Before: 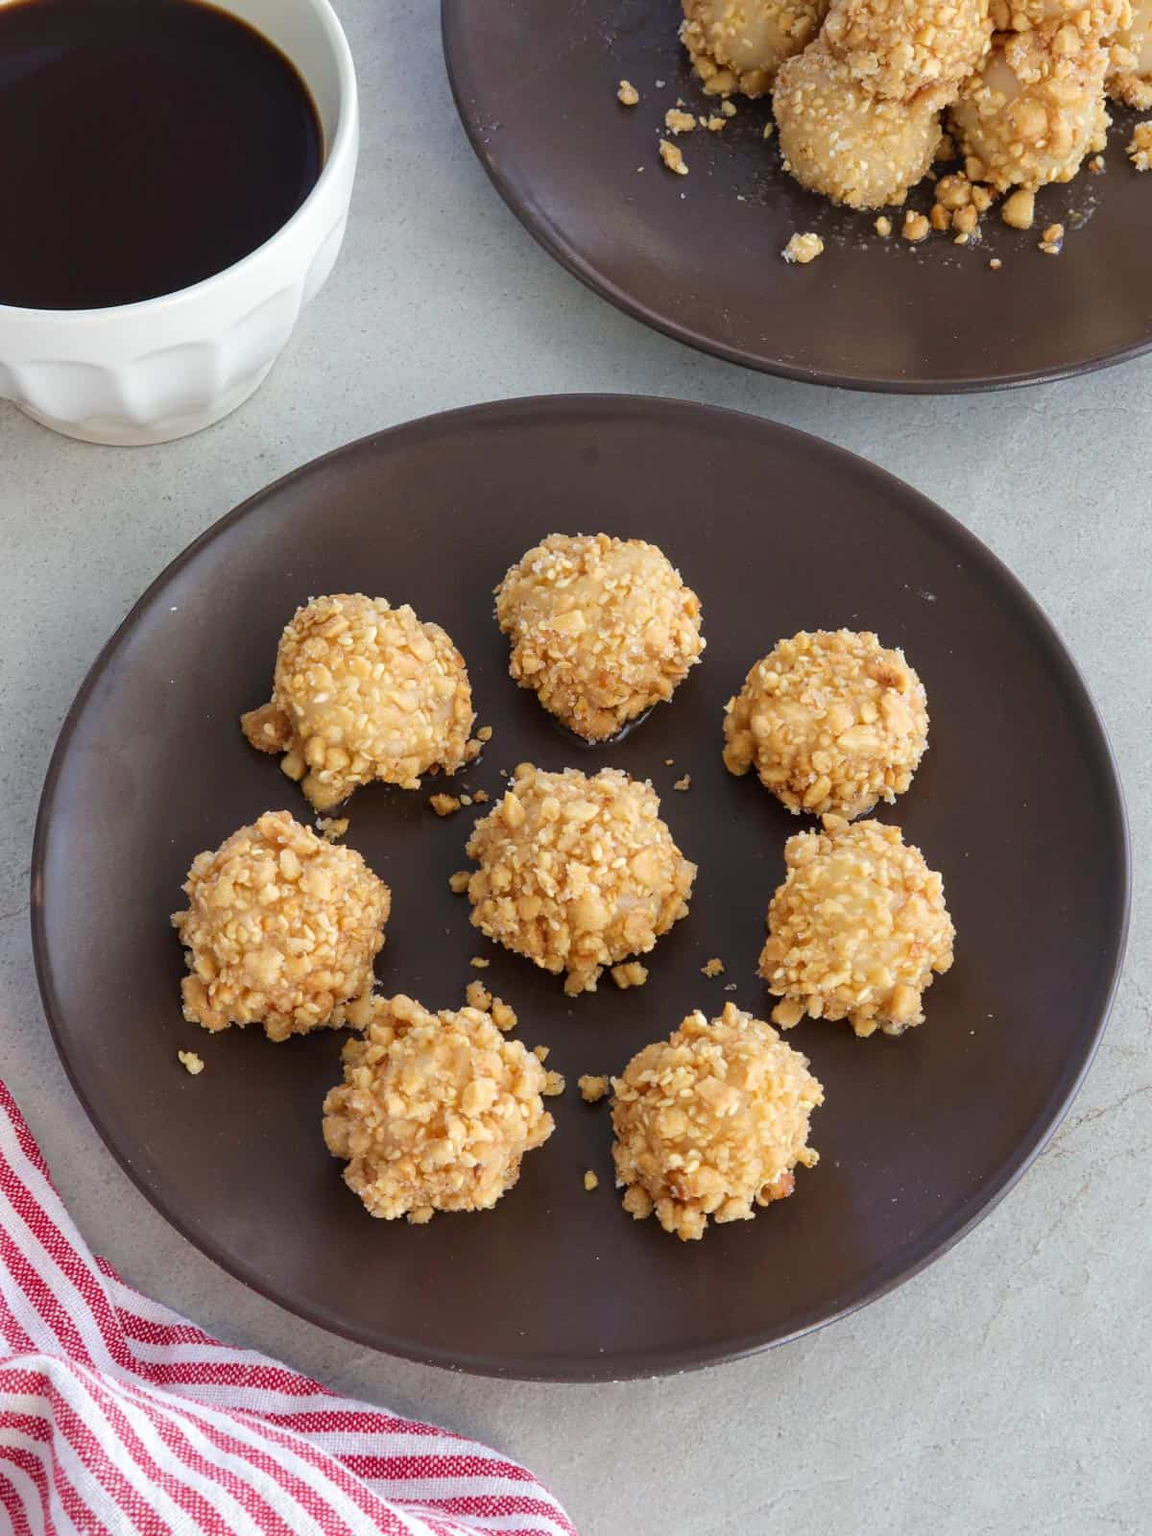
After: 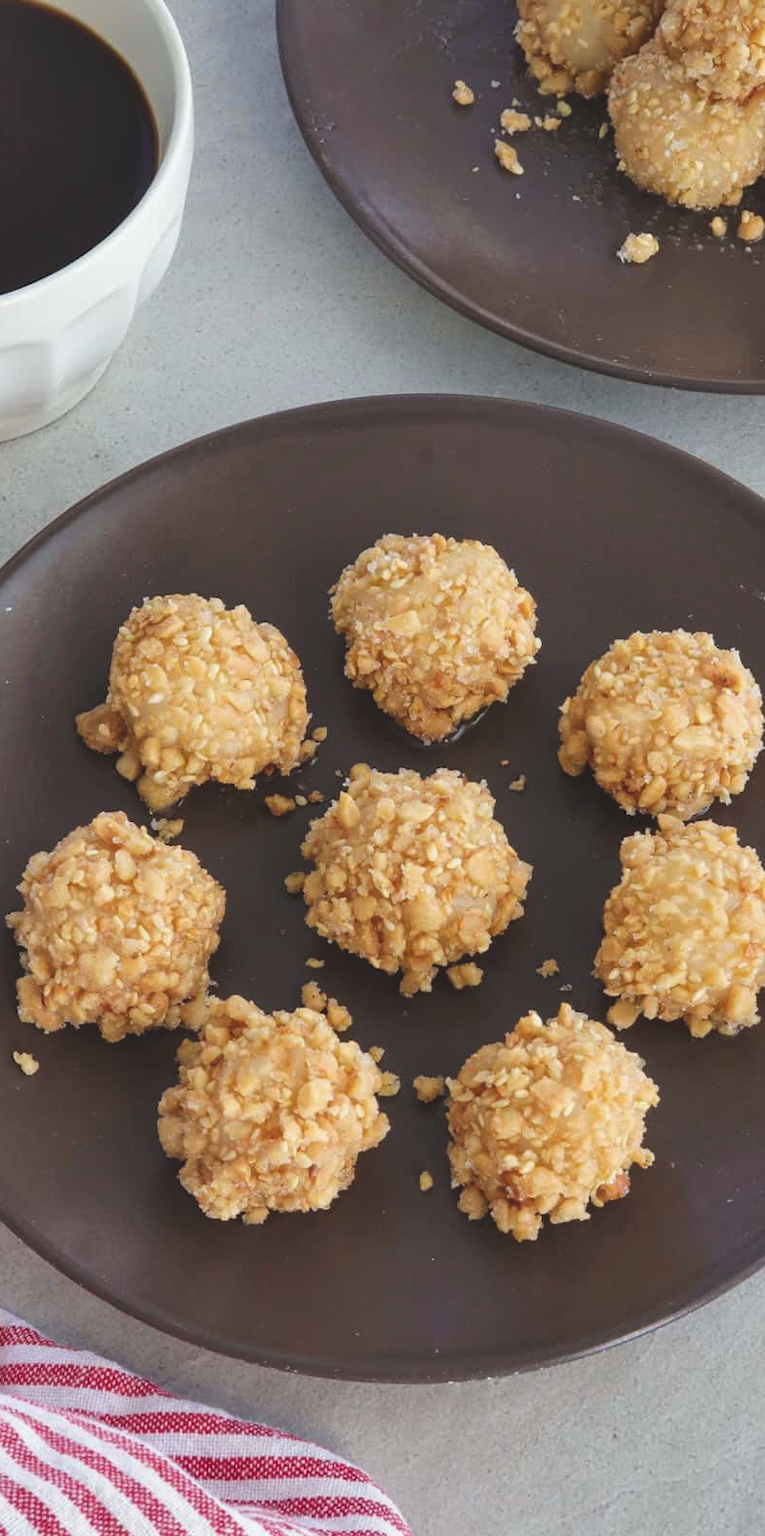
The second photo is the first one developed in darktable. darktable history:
crop and rotate: left 14.338%, right 19.236%
shadows and highlights: soften with gaussian
exposure: black level correction -0.015, exposure -0.13 EV, compensate highlight preservation false
